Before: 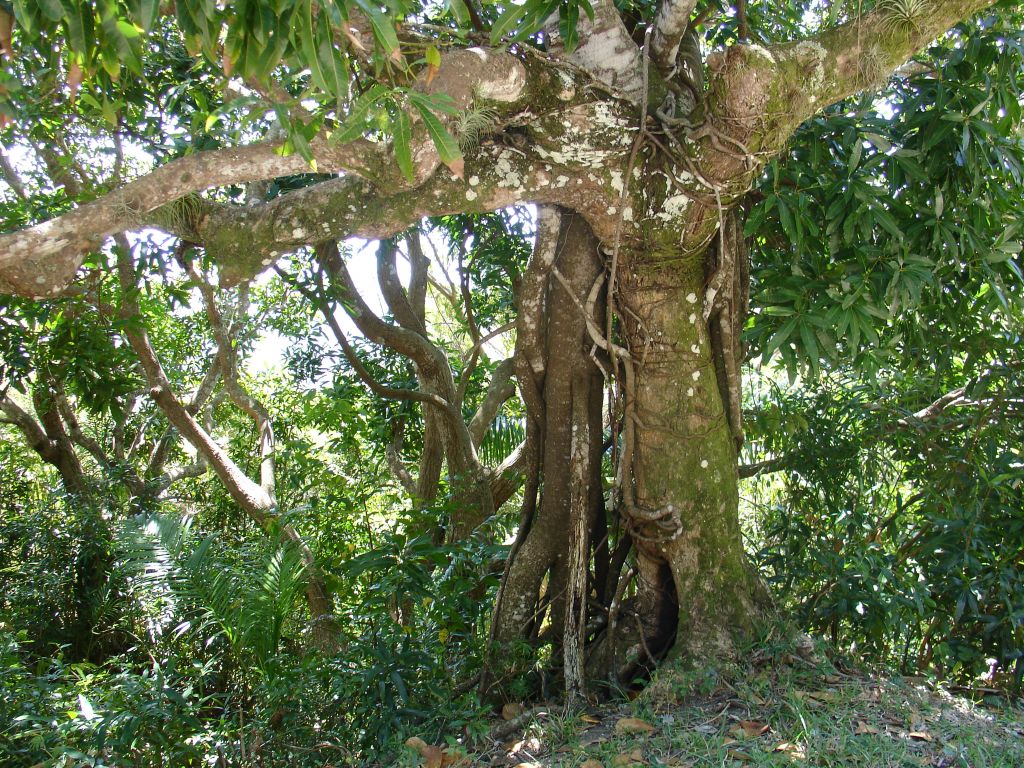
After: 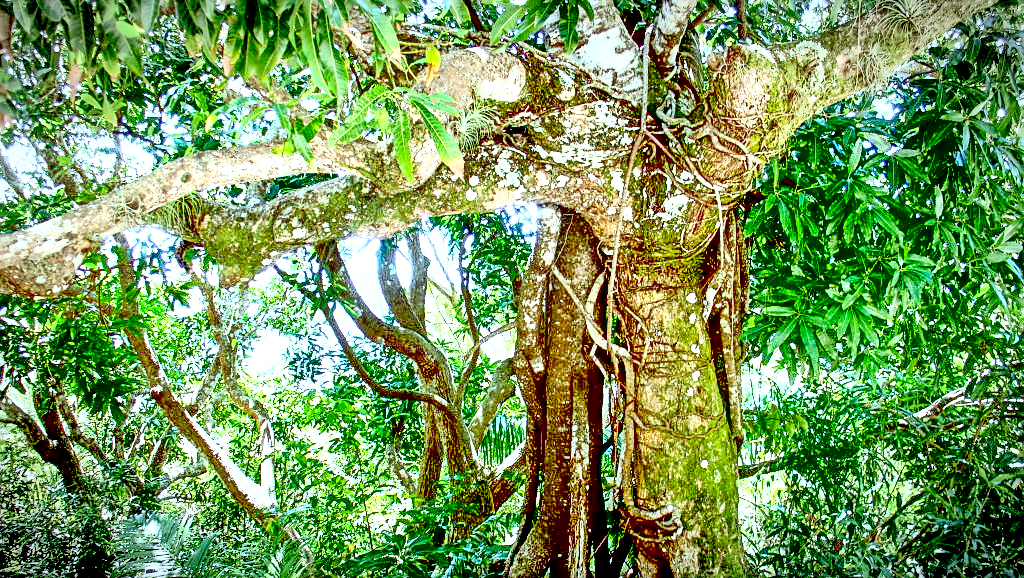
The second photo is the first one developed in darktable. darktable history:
contrast brightness saturation: contrast 0.405, brightness 0.098, saturation 0.209
exposure: black level correction 0.036, exposure 0.903 EV, compensate highlight preservation false
local contrast: highlights 60%, shadows 61%, detail 160%
sharpen: on, module defaults
vignetting: automatic ratio true
color correction: highlights a* -12.17, highlights b* -15.07
tone equalizer: -7 EV 0.154 EV, -6 EV 0.626 EV, -5 EV 1.12 EV, -4 EV 1.32 EV, -3 EV 1.15 EV, -2 EV 0.6 EV, -1 EV 0.158 EV
crop: bottom 24.677%
